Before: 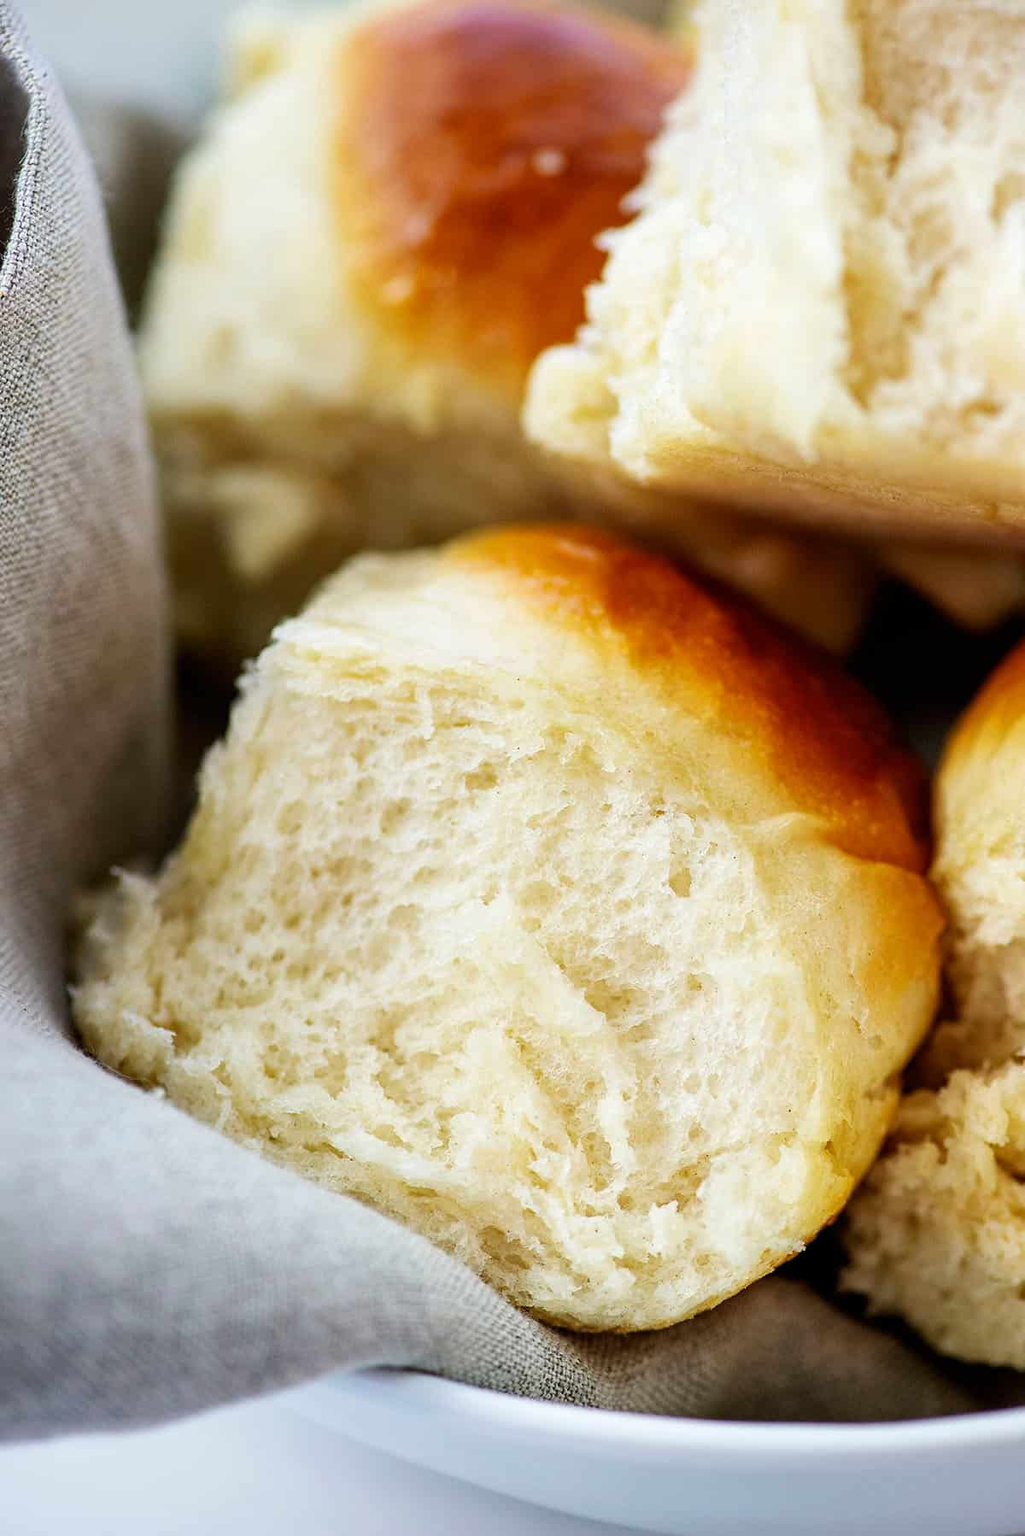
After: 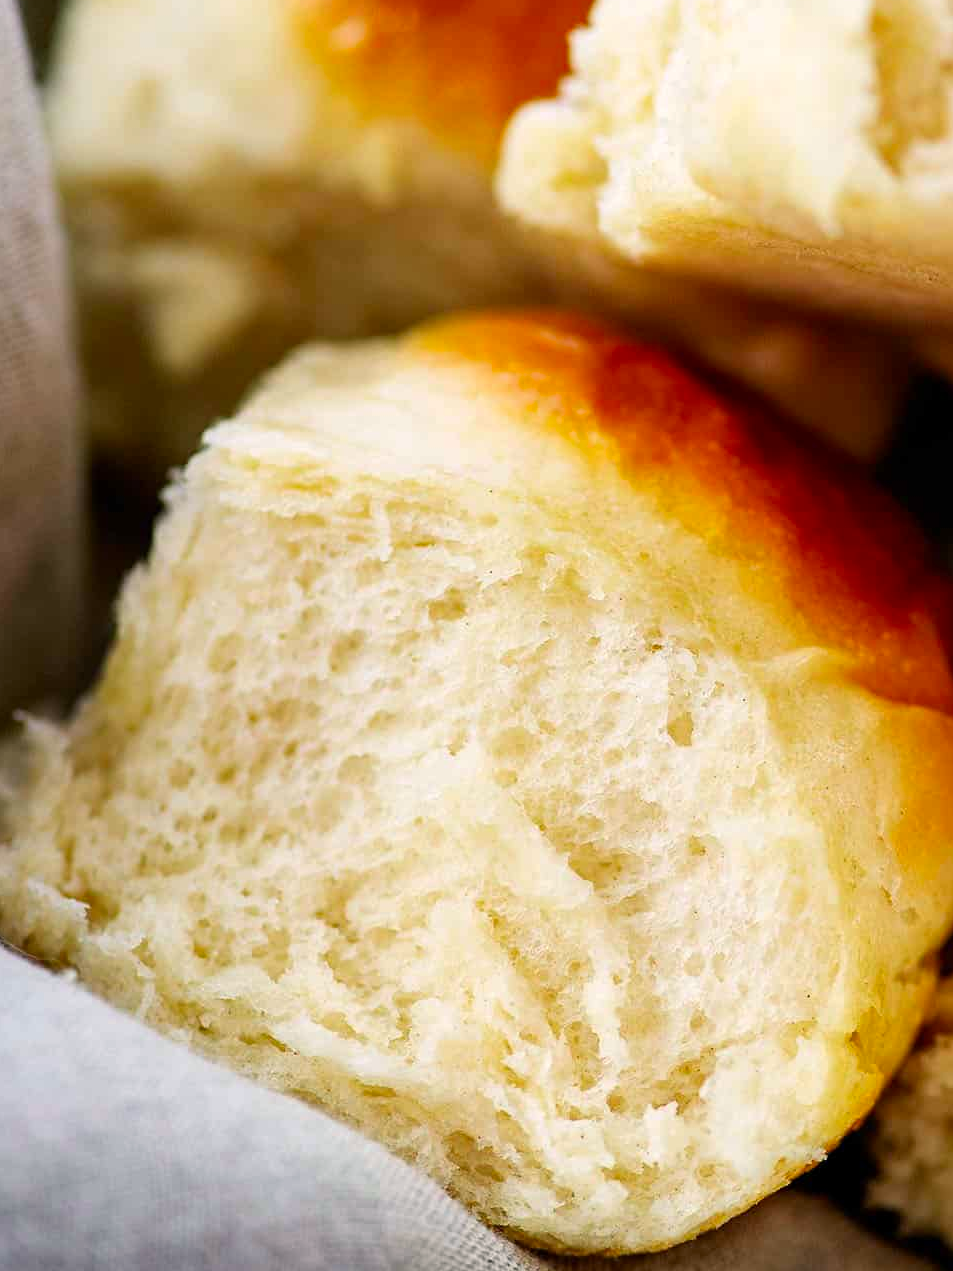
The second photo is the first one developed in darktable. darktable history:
crop: left 9.712%, top 16.928%, right 10.845%, bottom 12.332%
color correction: highlights a* 3.22, highlights b* 1.93, saturation 1.19
